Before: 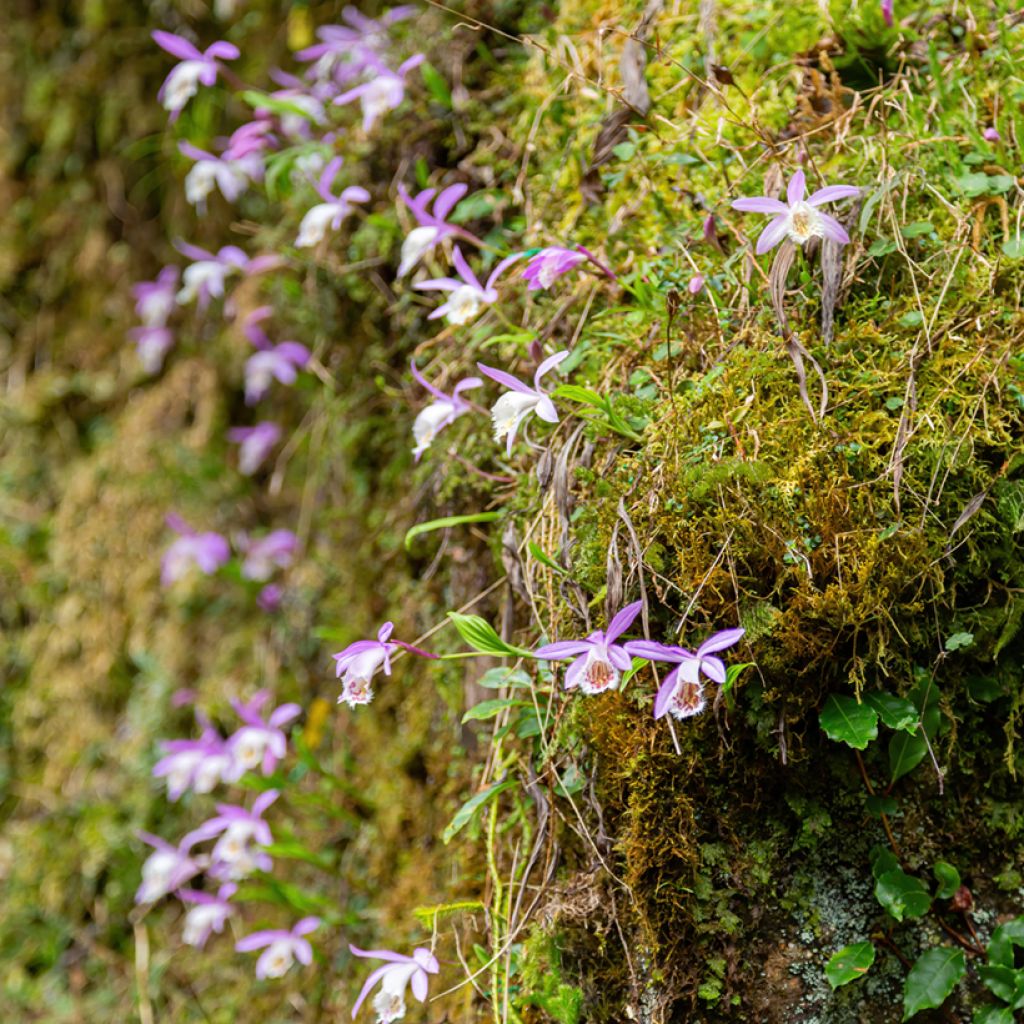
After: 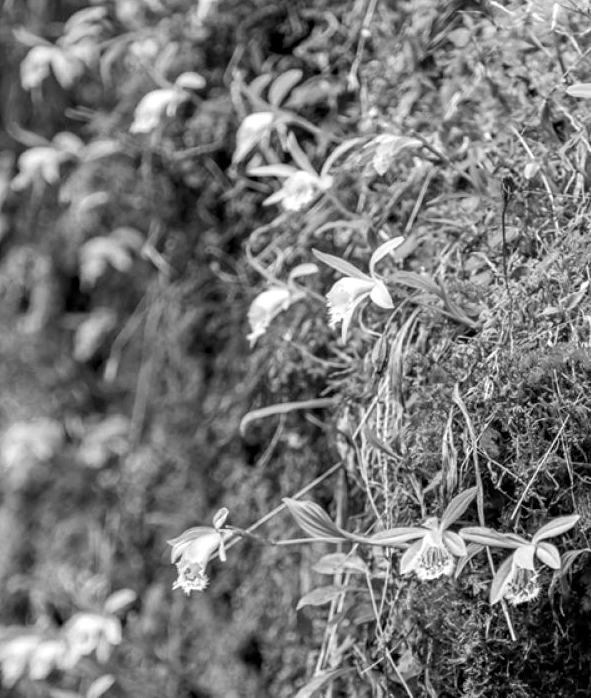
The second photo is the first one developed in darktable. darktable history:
haze removal: compatibility mode true, adaptive false
local contrast: on, module defaults
color zones: curves: ch0 [(0.004, 0.588) (0.116, 0.636) (0.259, 0.476) (0.423, 0.464) (0.75, 0.5)]; ch1 [(0, 0) (0.143, 0) (0.286, 0) (0.429, 0) (0.571, 0) (0.714, 0) (0.857, 0)]
crop: left 16.202%, top 11.208%, right 26.045%, bottom 20.557%
contrast brightness saturation: contrast 0.1, brightness 0.02, saturation 0.02
